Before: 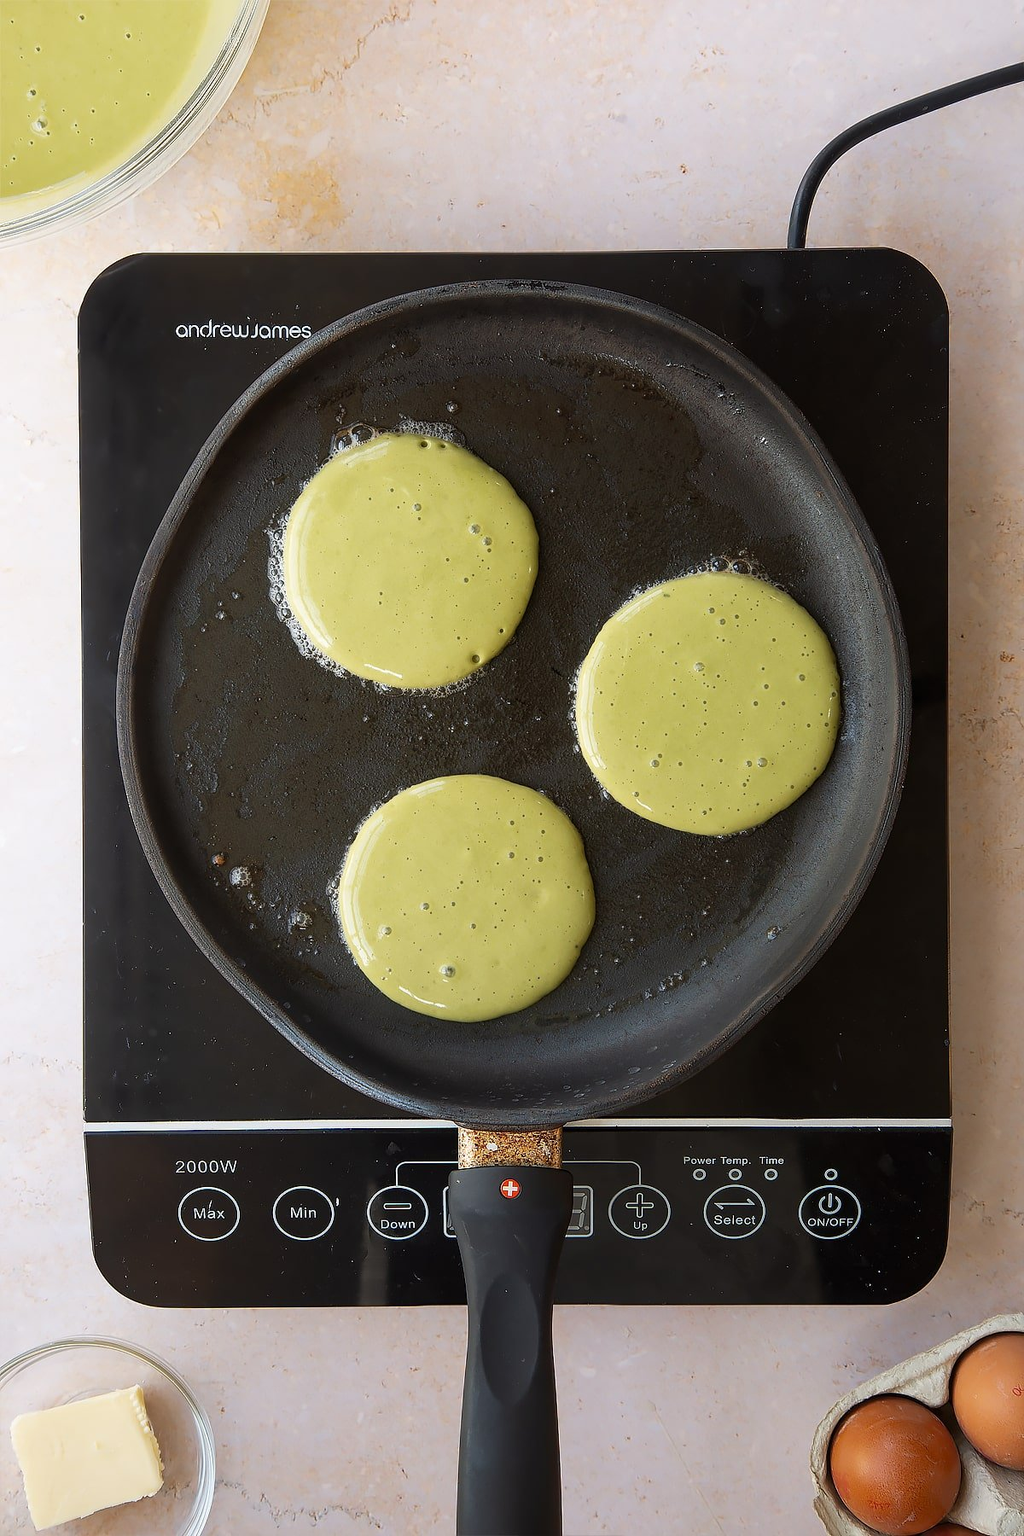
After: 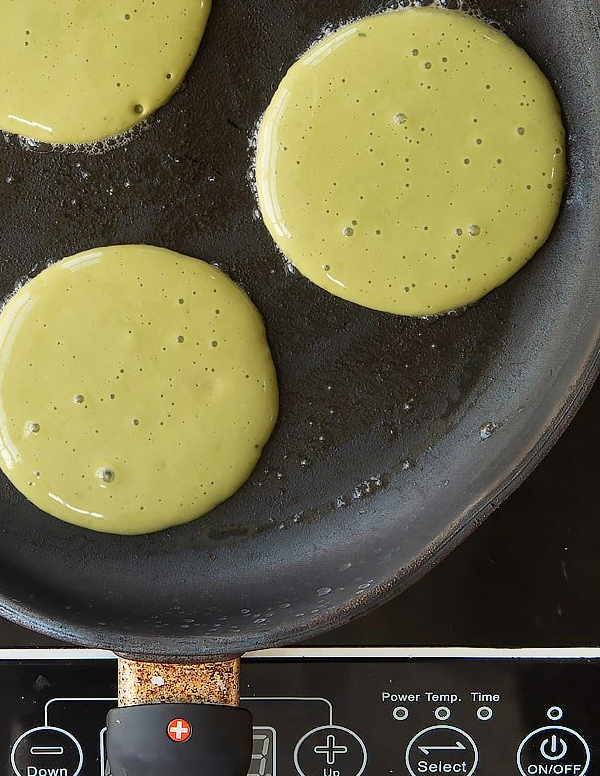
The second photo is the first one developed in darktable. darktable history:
shadows and highlights: soften with gaussian
crop: left 34.937%, top 36.862%, right 15.037%, bottom 20.017%
